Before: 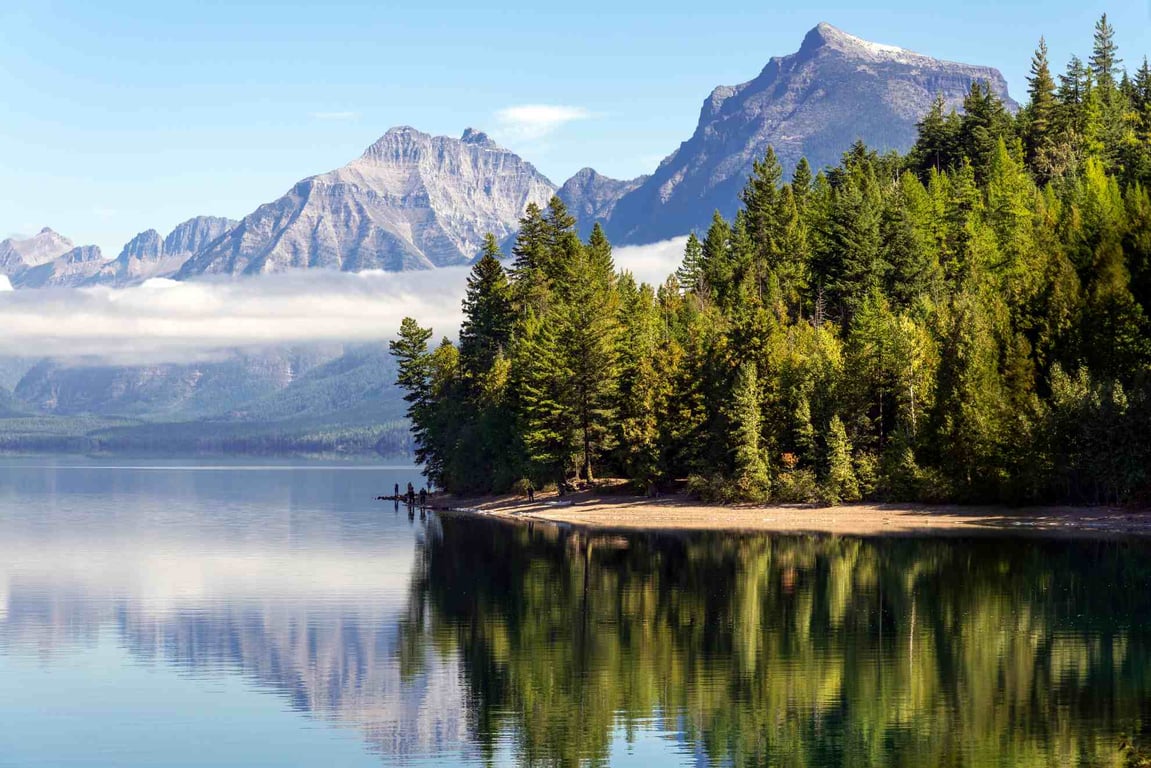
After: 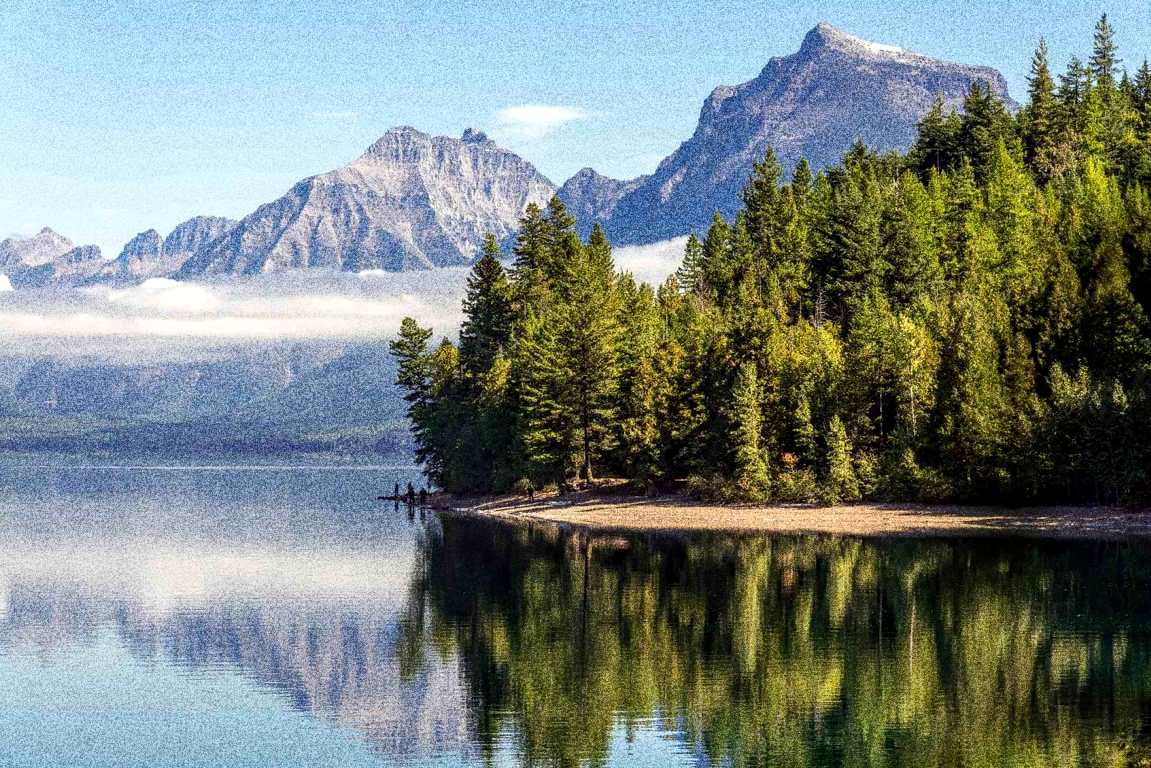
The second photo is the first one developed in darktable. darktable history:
local contrast: on, module defaults
grain: coarseness 30.02 ISO, strength 100%
